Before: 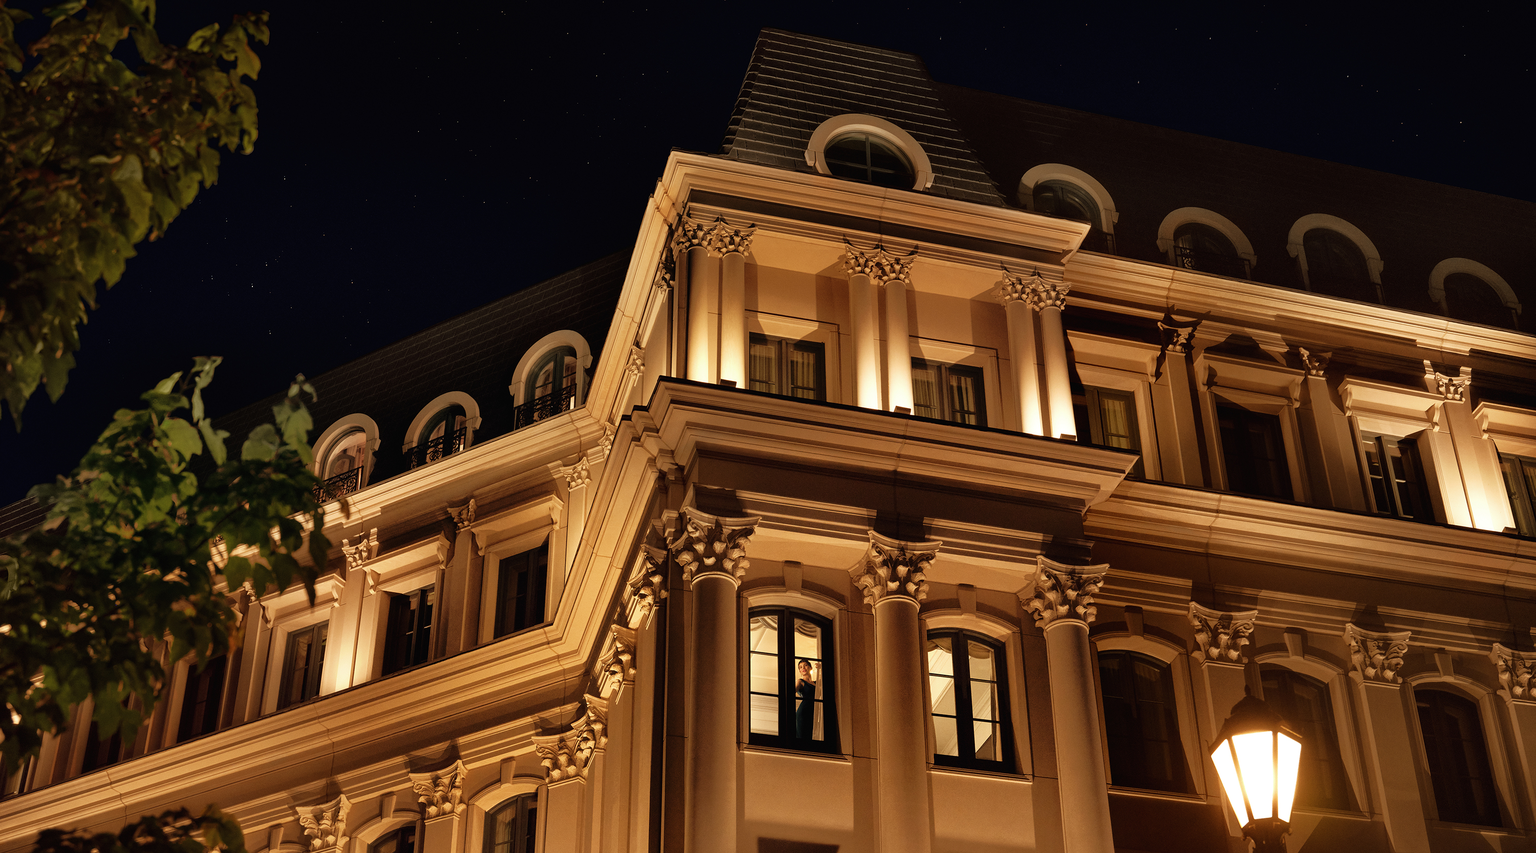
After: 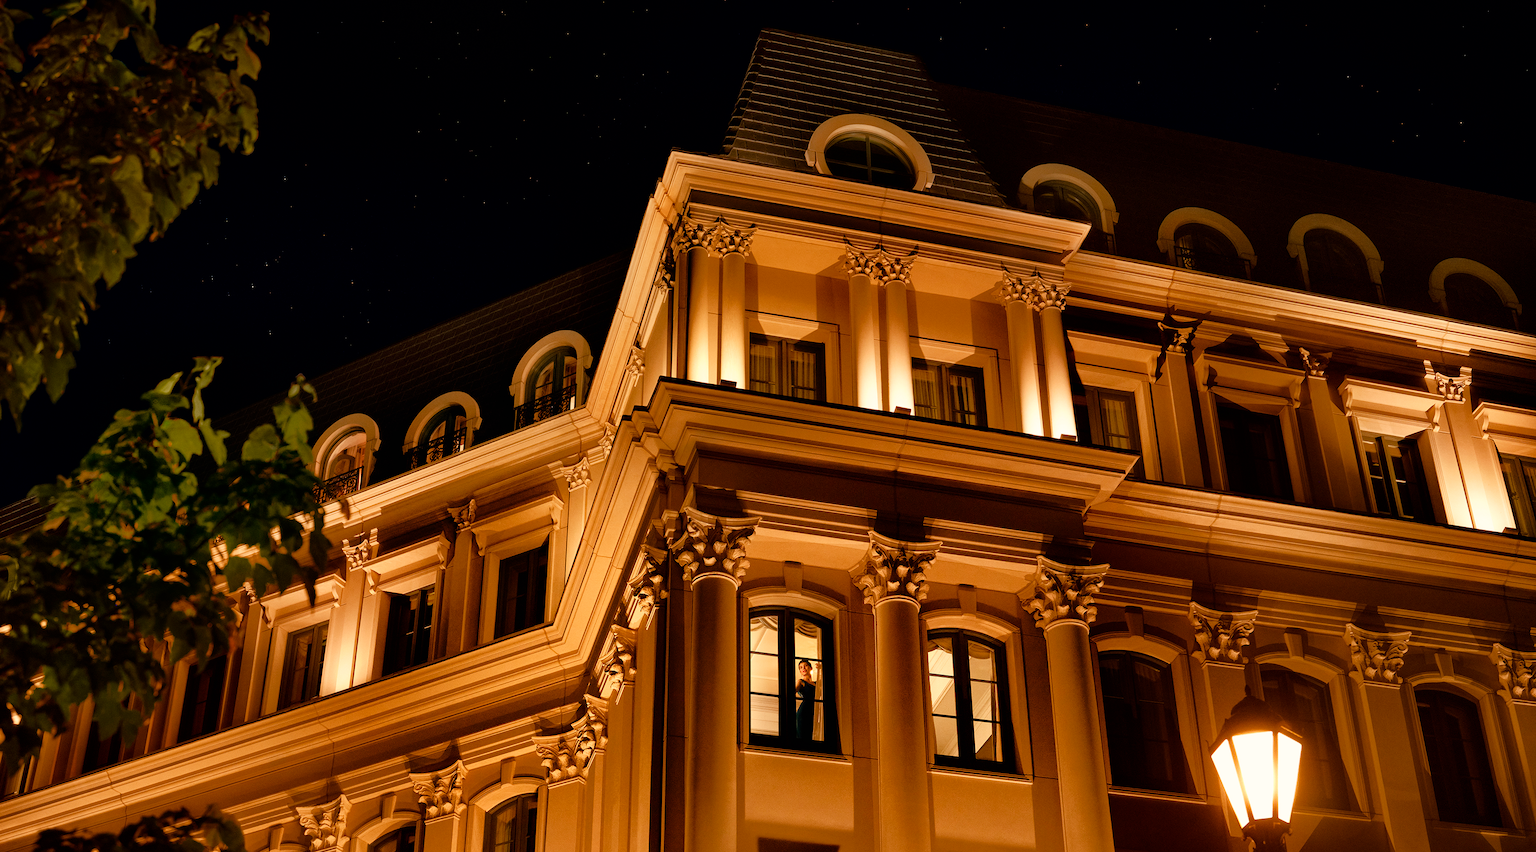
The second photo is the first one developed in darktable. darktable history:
color balance rgb: power › hue 315.03°, highlights gain › chroma 2.013%, highlights gain › hue 71.51°, perceptual saturation grading › global saturation 20%, perceptual saturation grading › highlights -24.732%, perceptual saturation grading › shadows 24.438%
